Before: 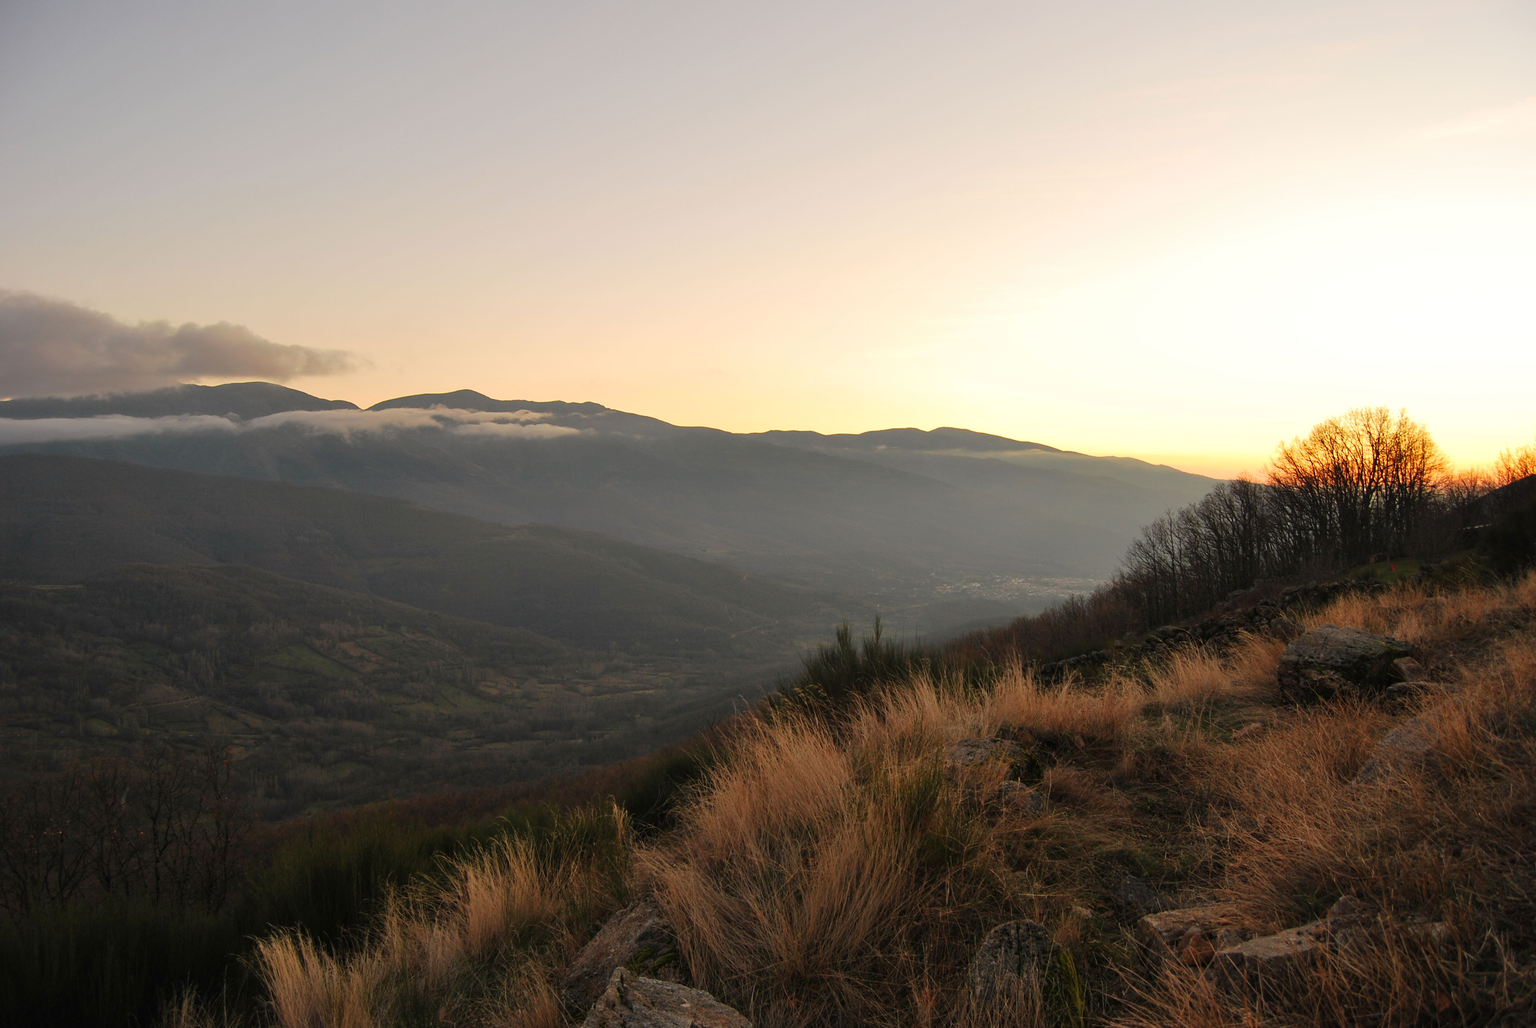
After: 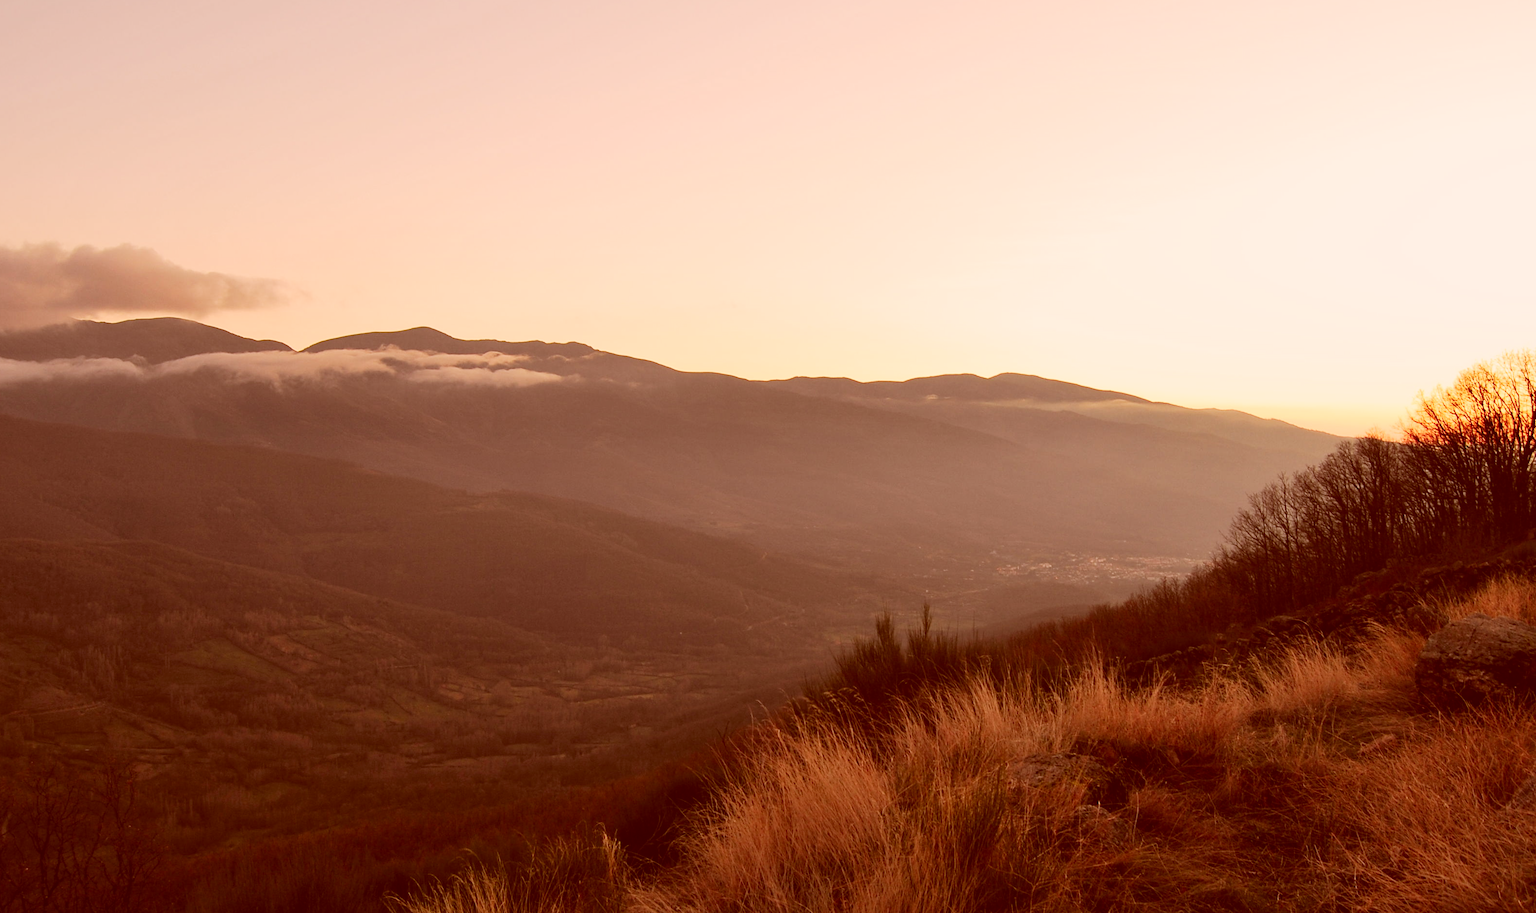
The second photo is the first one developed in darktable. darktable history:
color correction: highlights a* 9.51, highlights b* 8.87, shadows a* 39.42, shadows b* 39.73, saturation 0.783
crop: left 7.841%, top 11.93%, right 10.36%, bottom 15.417%
tone curve: curves: ch0 [(0, 0.038) (0.193, 0.212) (0.461, 0.502) (0.634, 0.709) (0.852, 0.89) (1, 0.967)]; ch1 [(0, 0) (0.35, 0.356) (0.45, 0.453) (0.504, 0.503) (0.532, 0.524) (0.558, 0.555) (0.735, 0.762) (1, 1)]; ch2 [(0, 0) (0.281, 0.266) (0.456, 0.469) (0.5, 0.5) (0.533, 0.545) (0.606, 0.598) (0.646, 0.654) (1, 1)], preserve colors none
